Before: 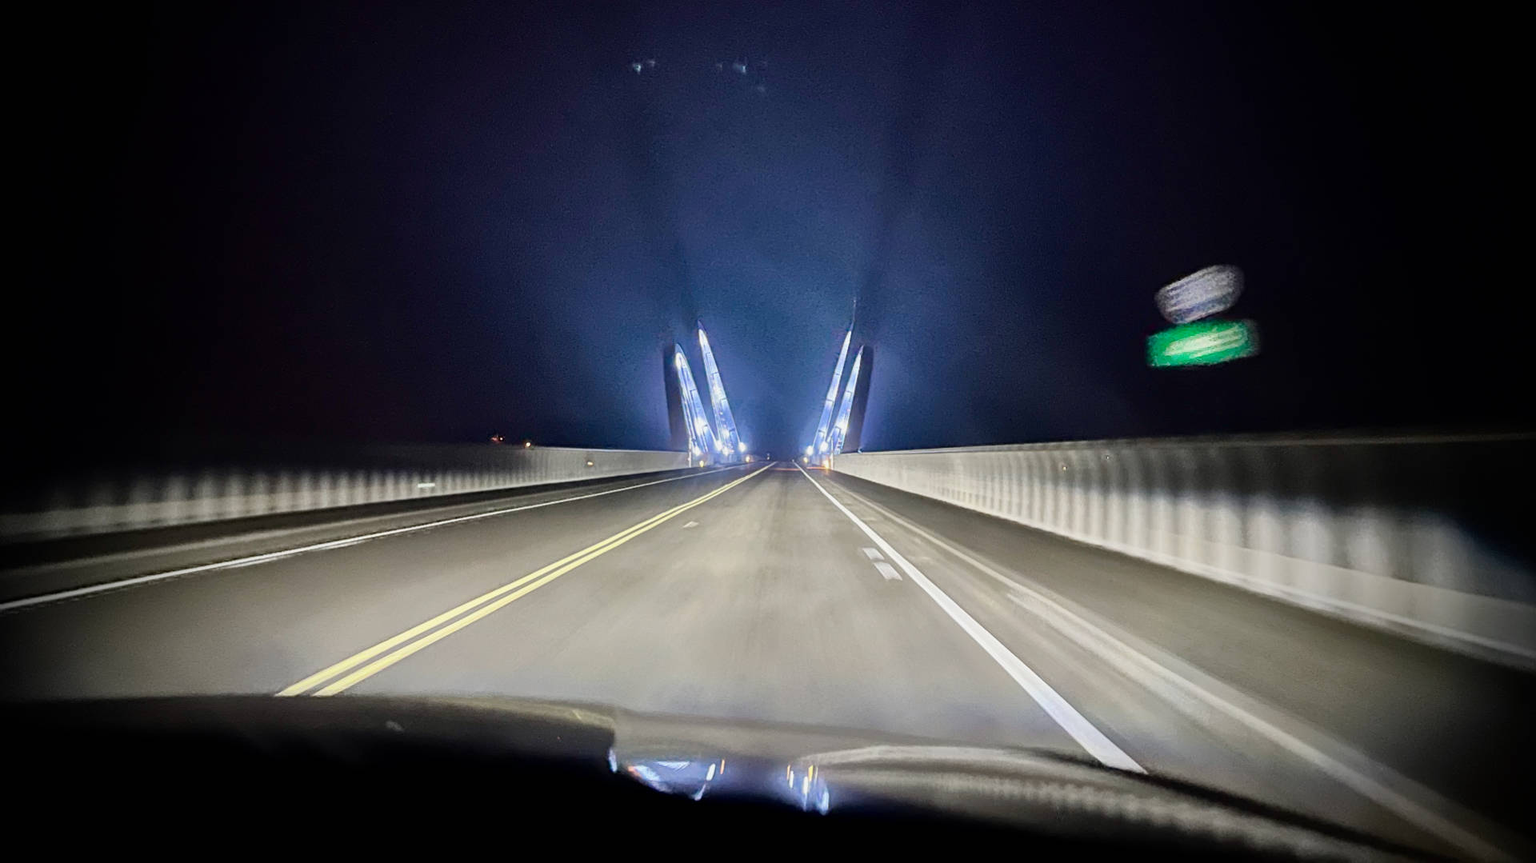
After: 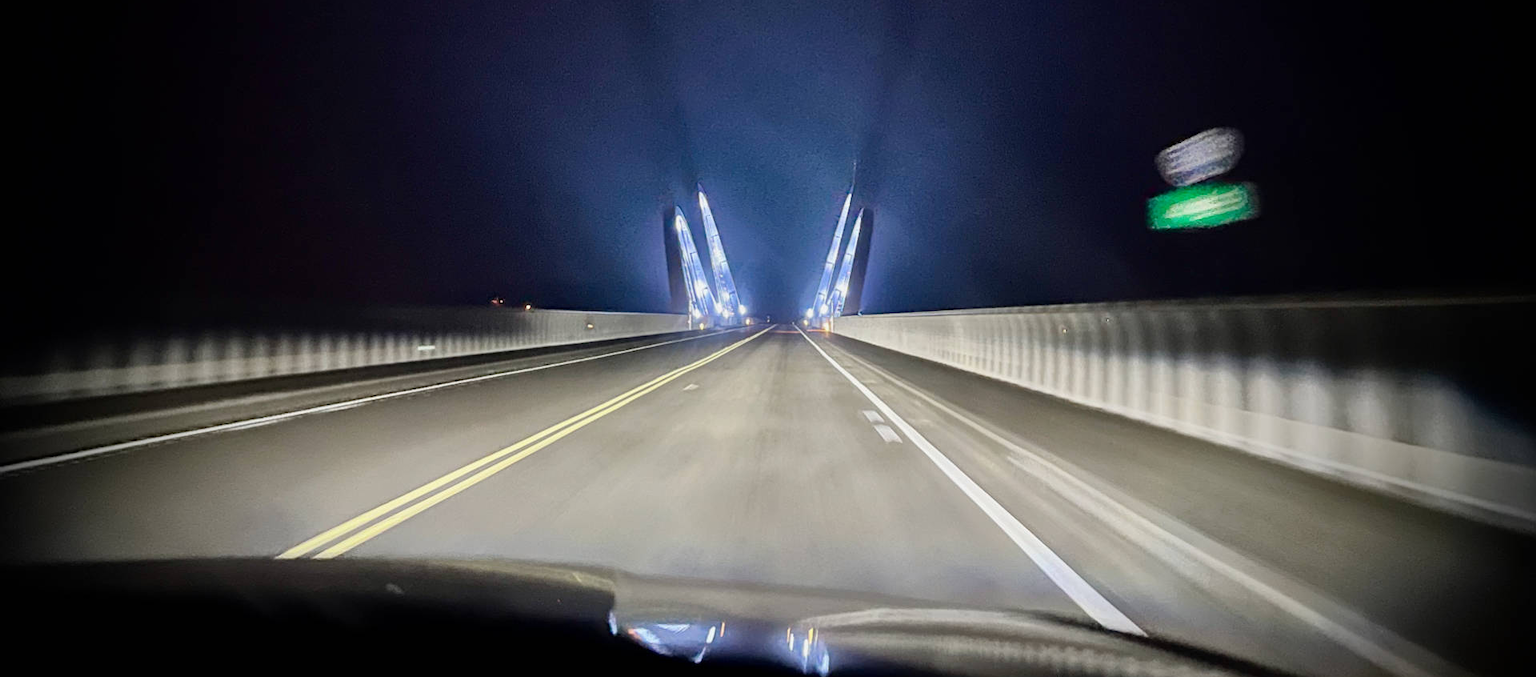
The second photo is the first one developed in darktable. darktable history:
crop and rotate: top 15.977%, bottom 5.521%
